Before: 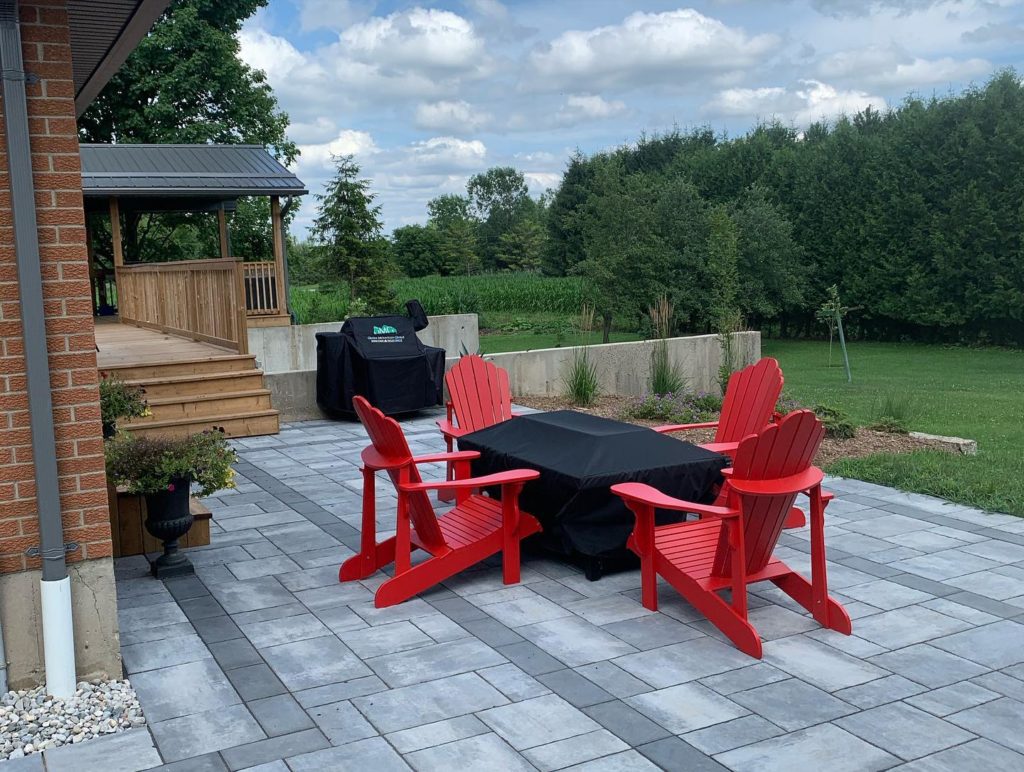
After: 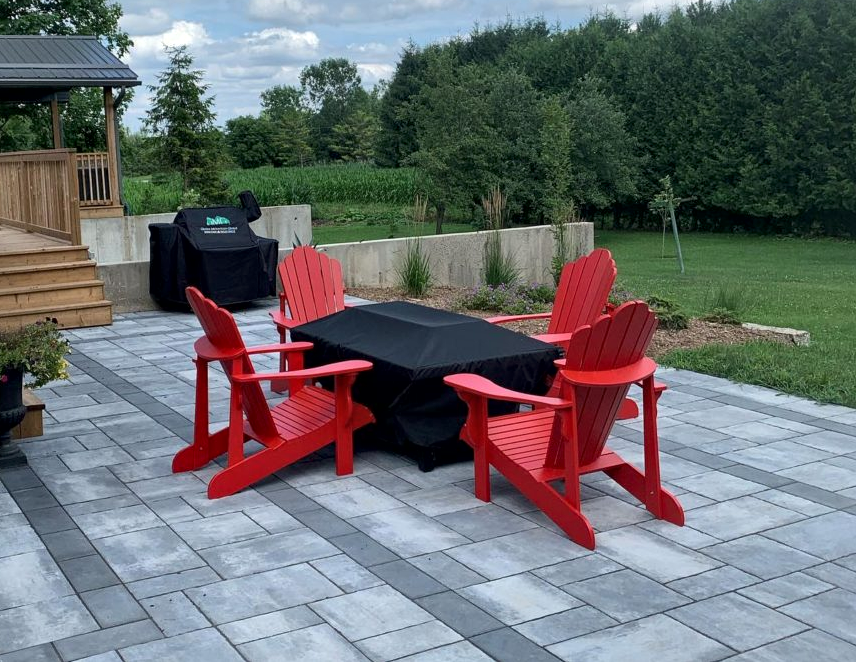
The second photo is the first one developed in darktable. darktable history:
local contrast: mode bilateral grid, contrast 30, coarseness 25, midtone range 0.2
crop: left 16.315%, top 14.246%
